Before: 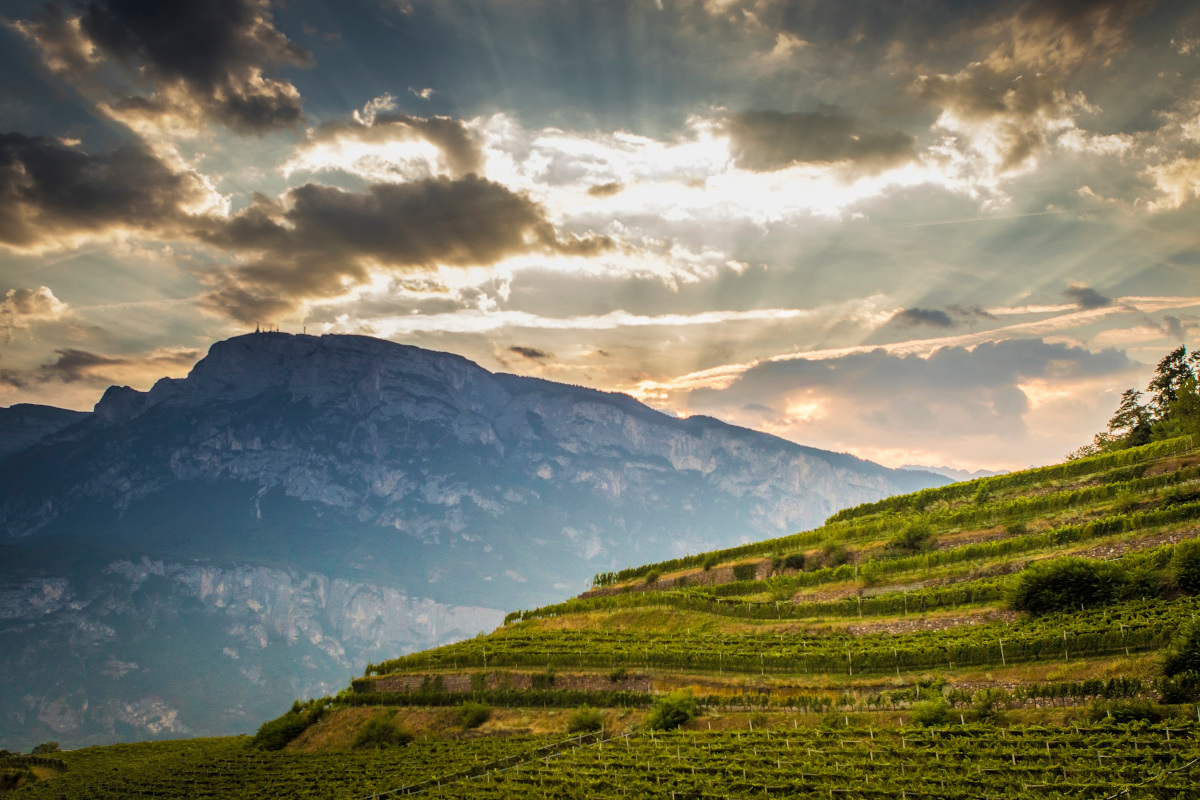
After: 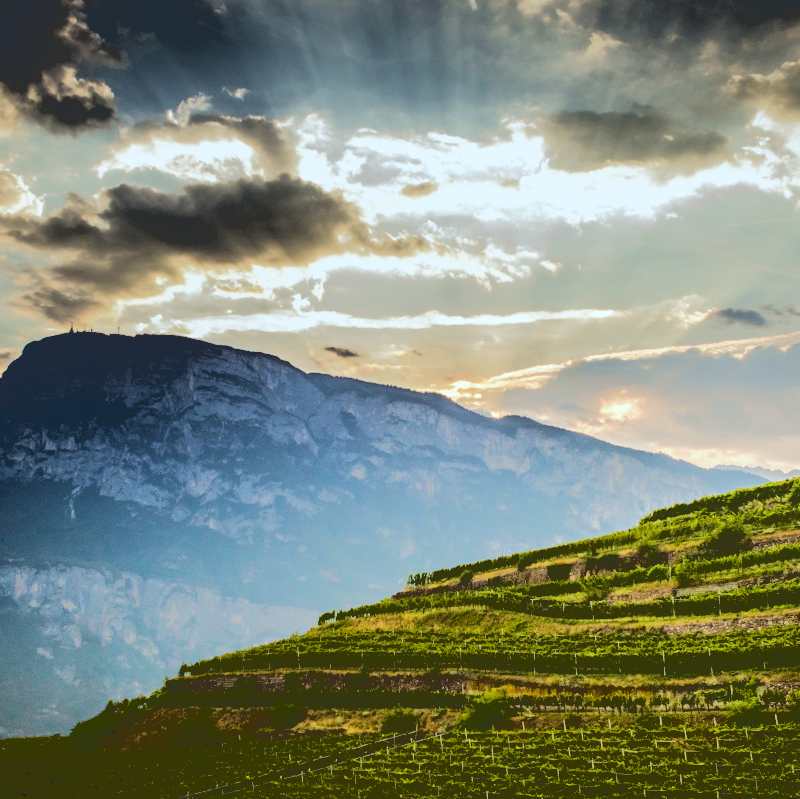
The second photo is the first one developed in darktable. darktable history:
base curve: curves: ch0 [(0.065, 0.026) (0.236, 0.358) (0.53, 0.546) (0.777, 0.841) (0.924, 0.992)], preserve colors average RGB
white balance: red 0.925, blue 1.046
crop and rotate: left 15.546%, right 17.787%
